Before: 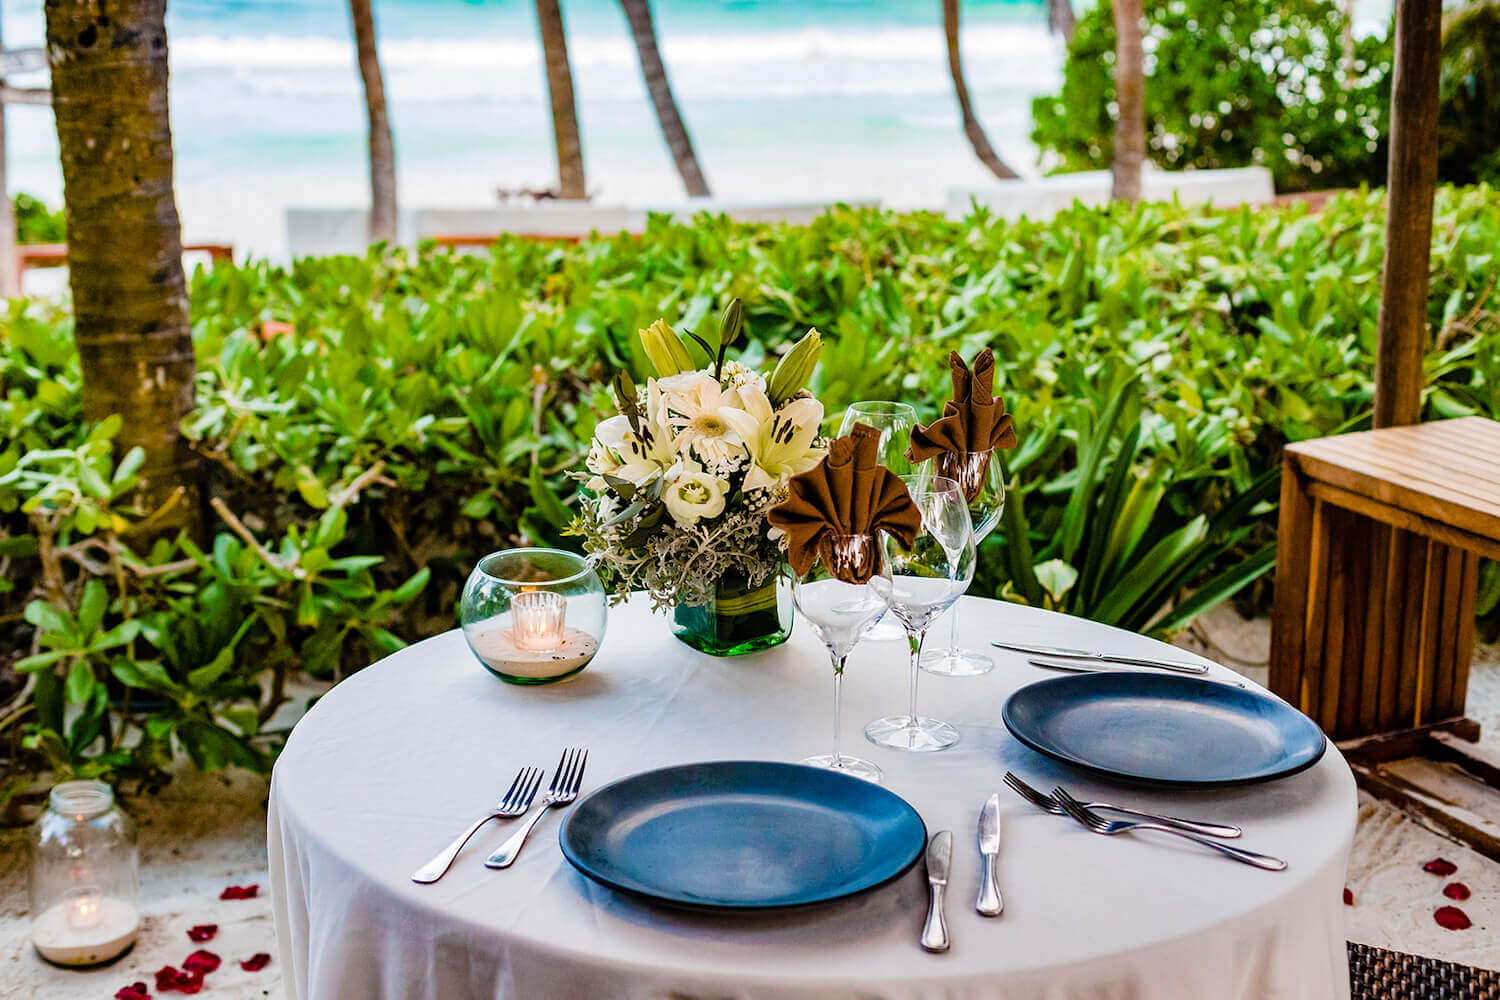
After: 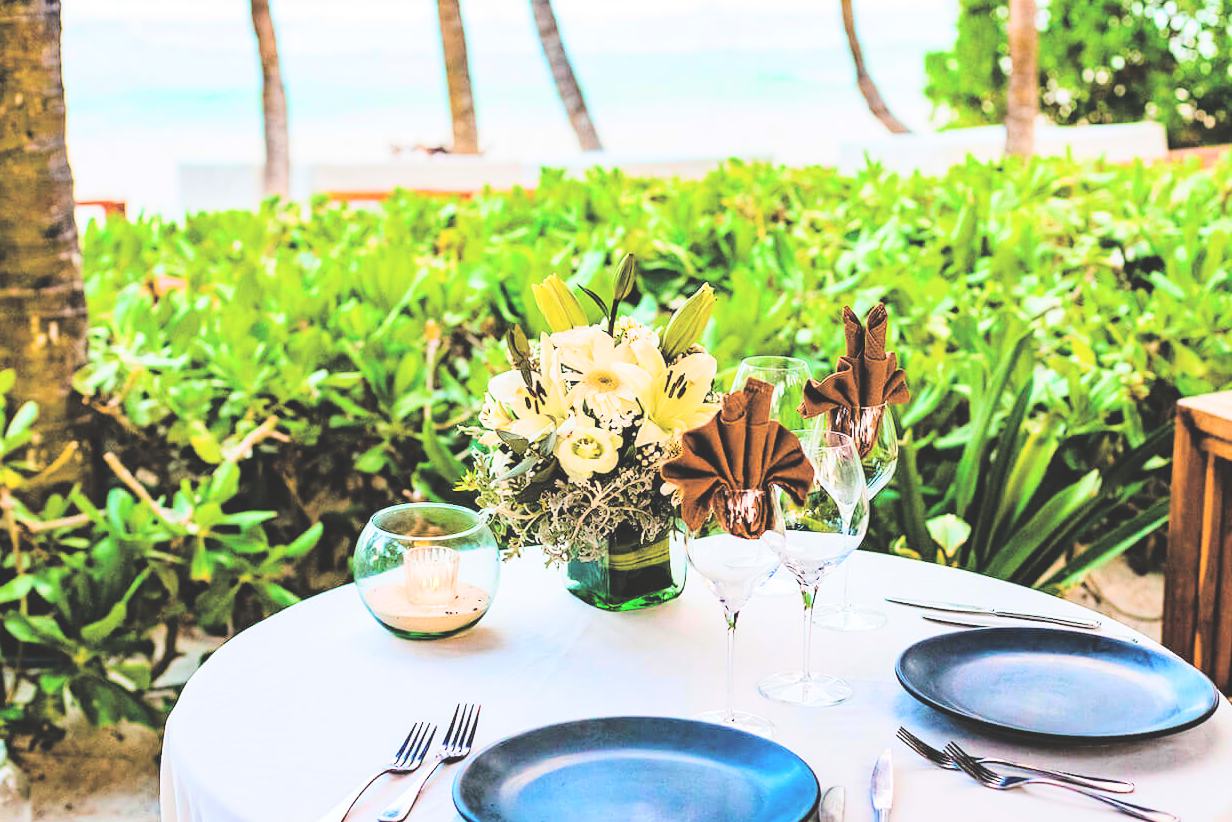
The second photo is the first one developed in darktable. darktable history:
exposure: black level correction -0.03, compensate highlight preservation false
tone curve: curves: ch0 [(0, 0) (0.004, 0) (0.133, 0.071) (0.325, 0.456) (0.832, 0.957) (1, 1)], color space Lab, linked channels, preserve colors none
crop and rotate: left 7.196%, top 4.574%, right 10.605%, bottom 13.178%
